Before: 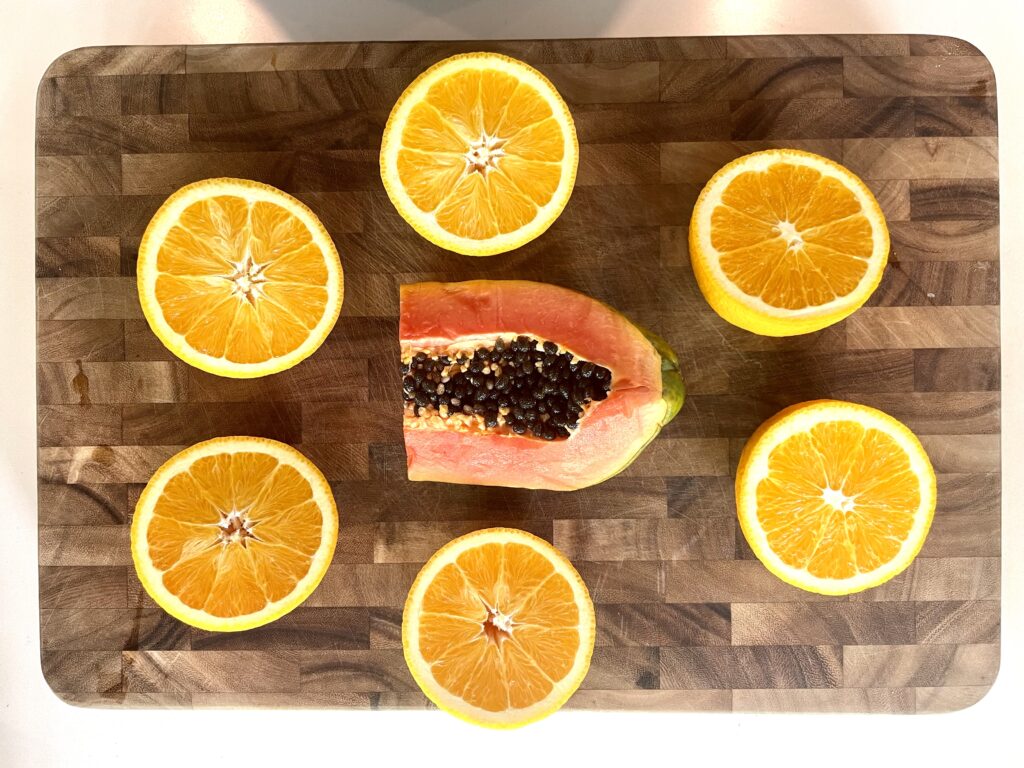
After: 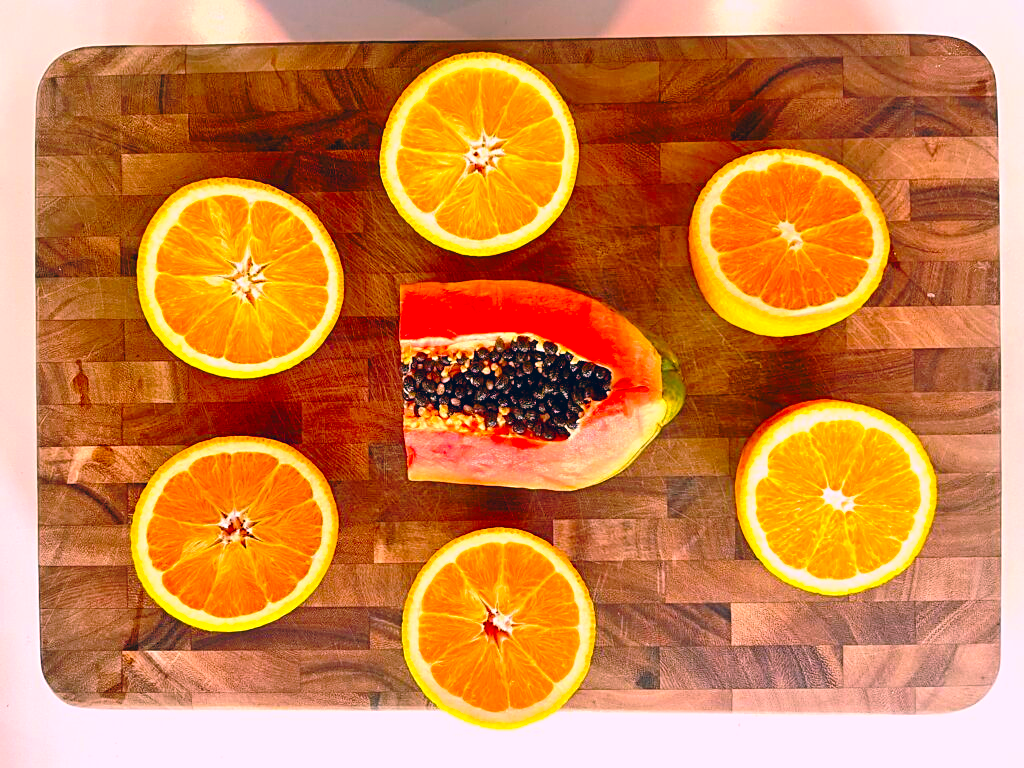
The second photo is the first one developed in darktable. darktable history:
base curve: curves: ch0 [(0, 0) (0.073, 0.04) (0.157, 0.139) (0.492, 0.492) (0.758, 0.758) (1, 1)], preserve colors none
color correction: highlights a* 16.6, highlights b* 0.275, shadows a* -15.04, shadows b* -14.43, saturation 1.48
tone equalizer: -7 EV 0.155 EV, -6 EV 0.585 EV, -5 EV 1.17 EV, -4 EV 1.34 EV, -3 EV 1.17 EV, -2 EV 0.6 EV, -1 EV 0.151 EV
sharpen: on, module defaults
exposure: compensate highlight preservation false
